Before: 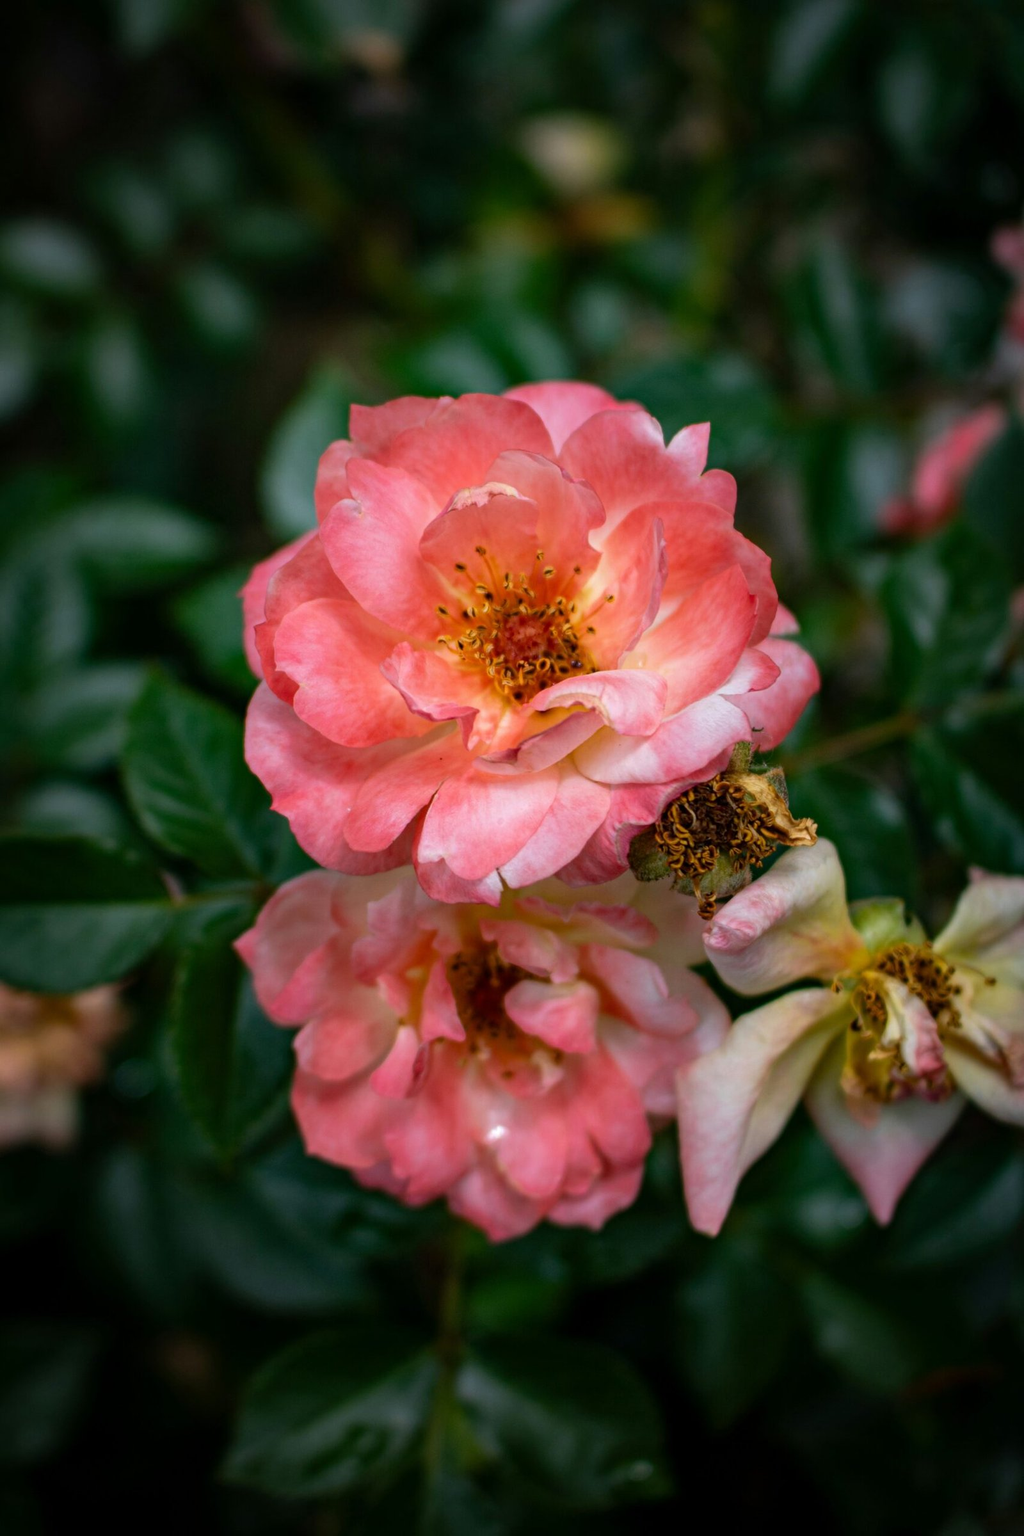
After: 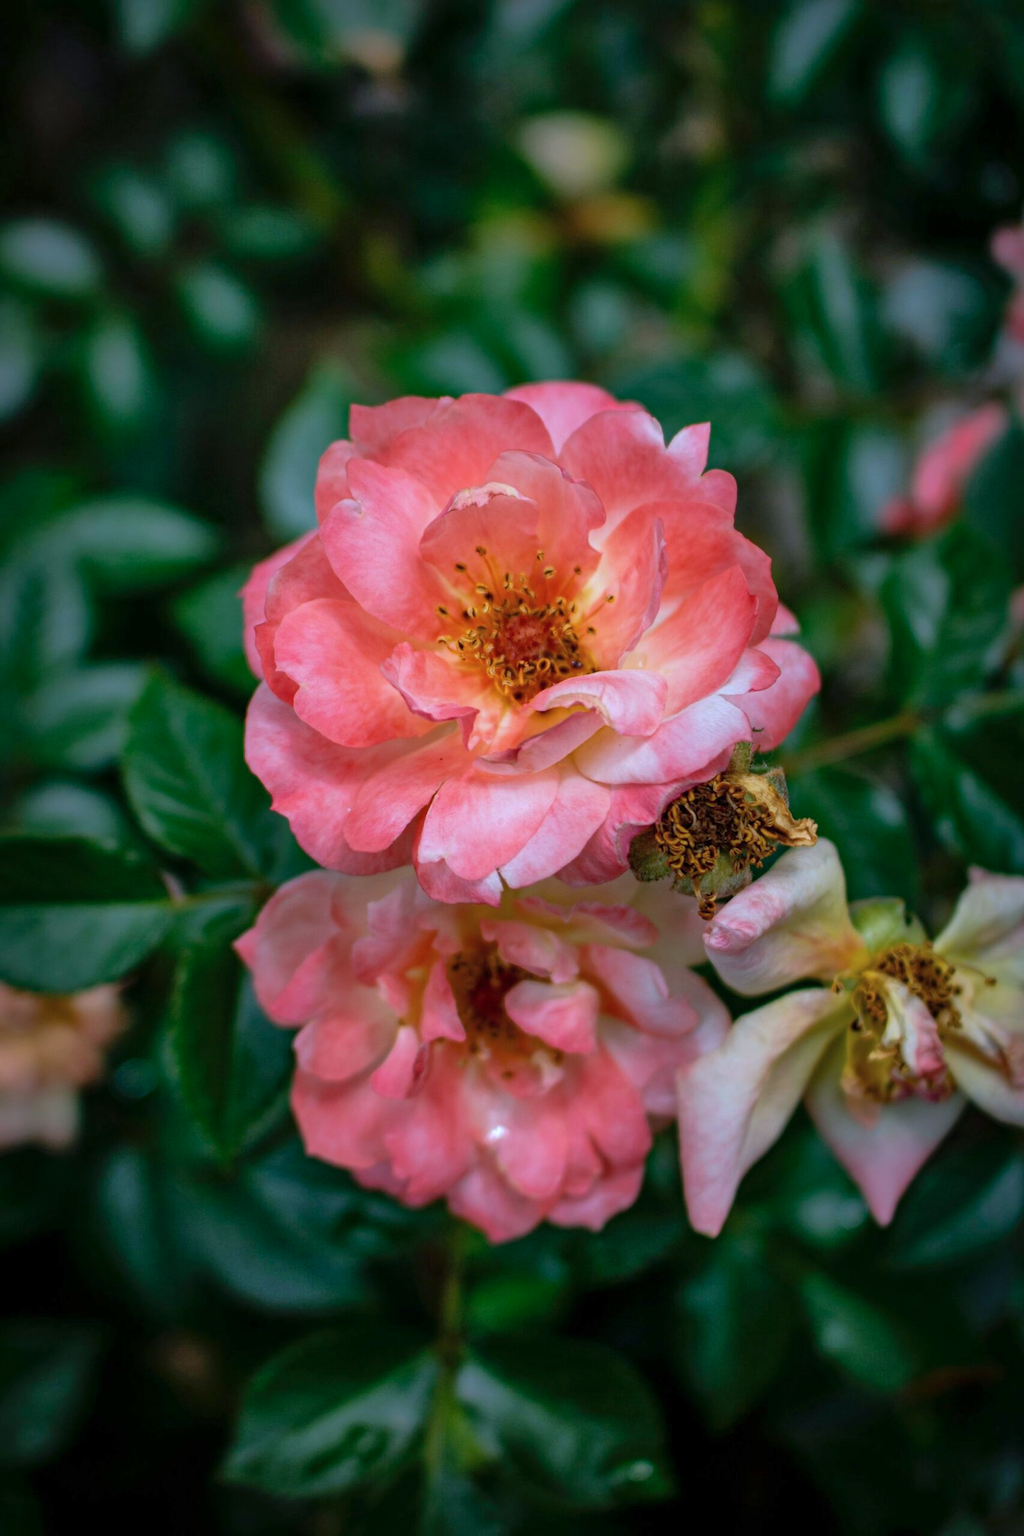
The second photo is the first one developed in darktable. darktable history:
shadows and highlights: on, module defaults
color calibration: x 0.37, y 0.382, temperature 4313.32 K
